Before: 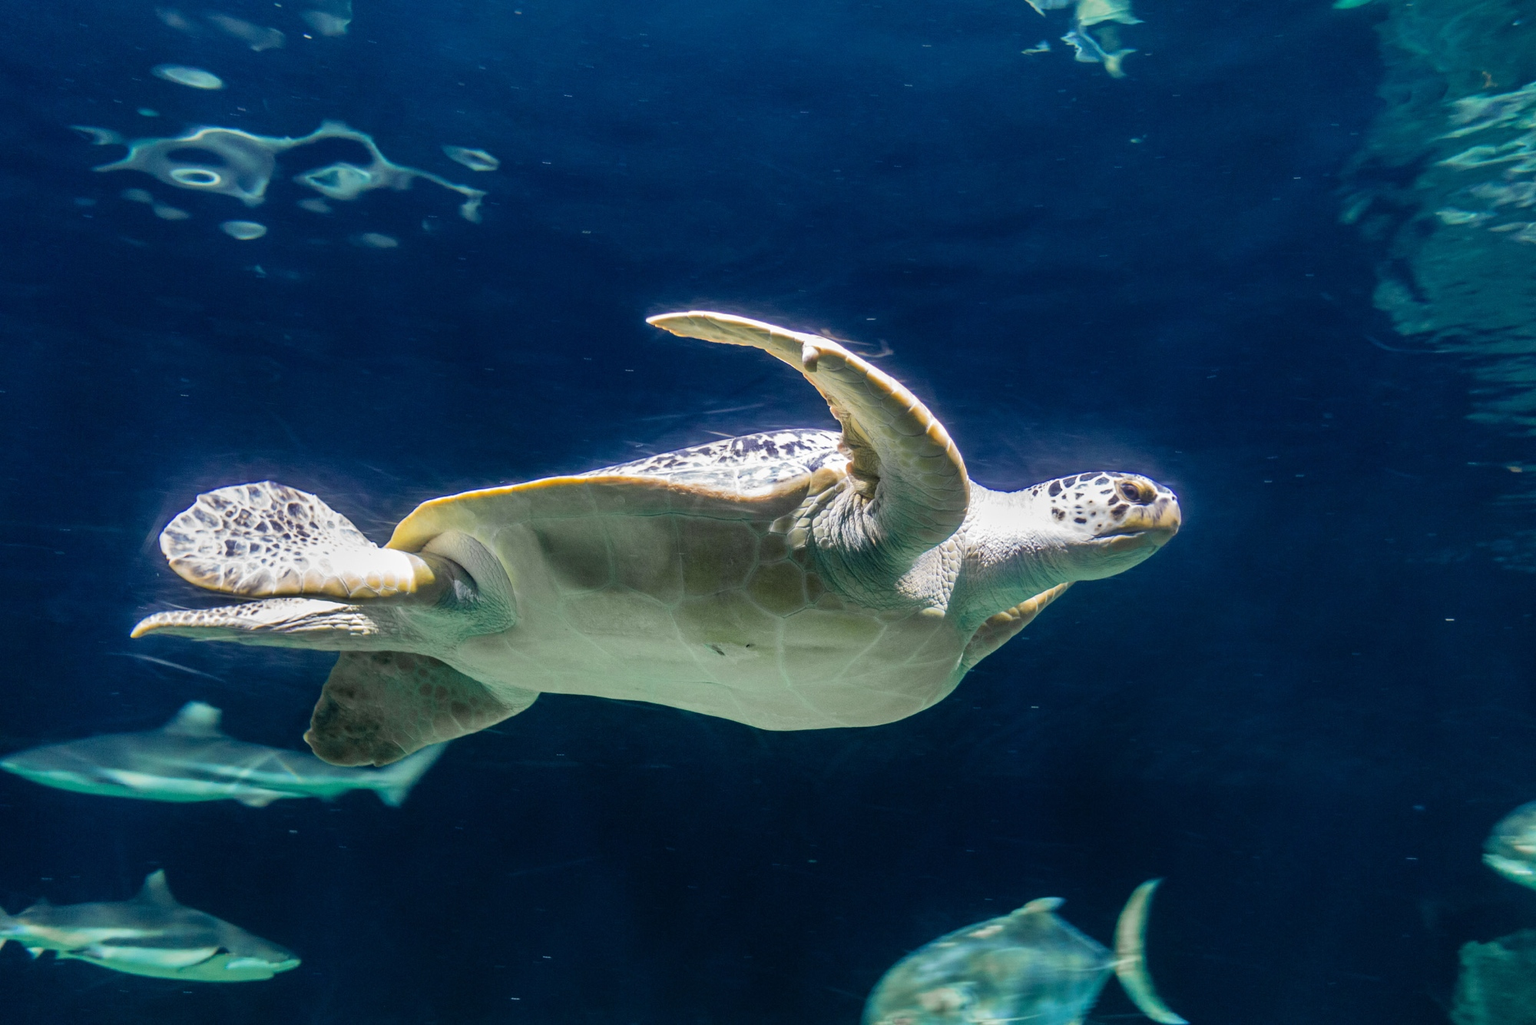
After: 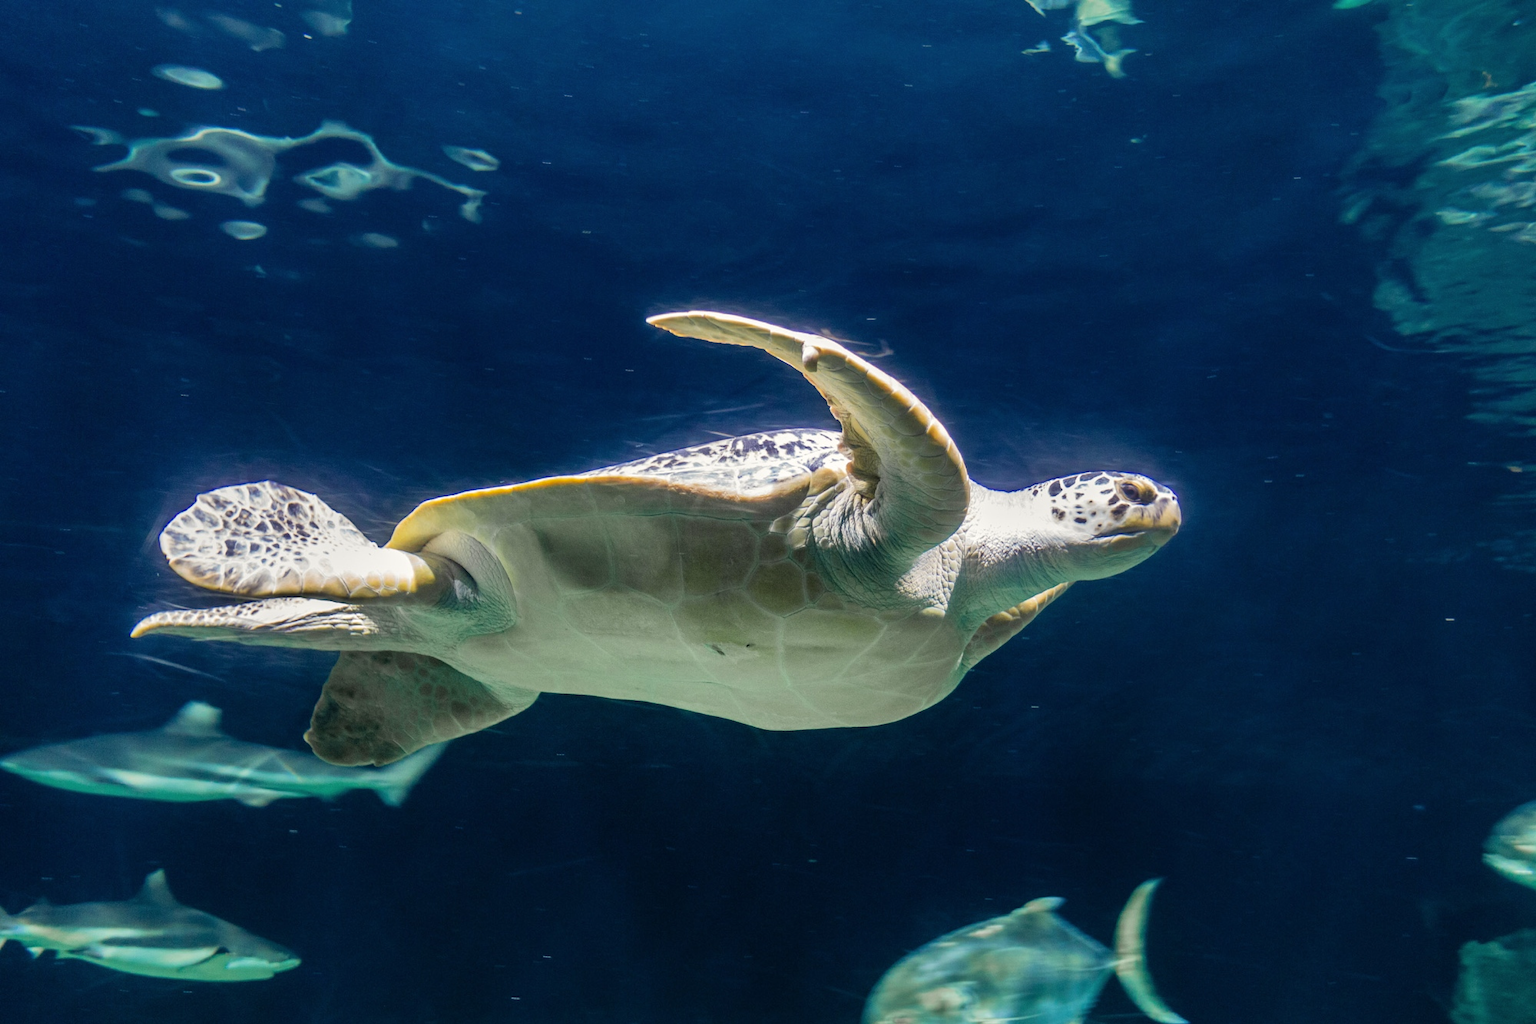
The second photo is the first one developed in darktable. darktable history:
color correction: highlights b* 2.94
